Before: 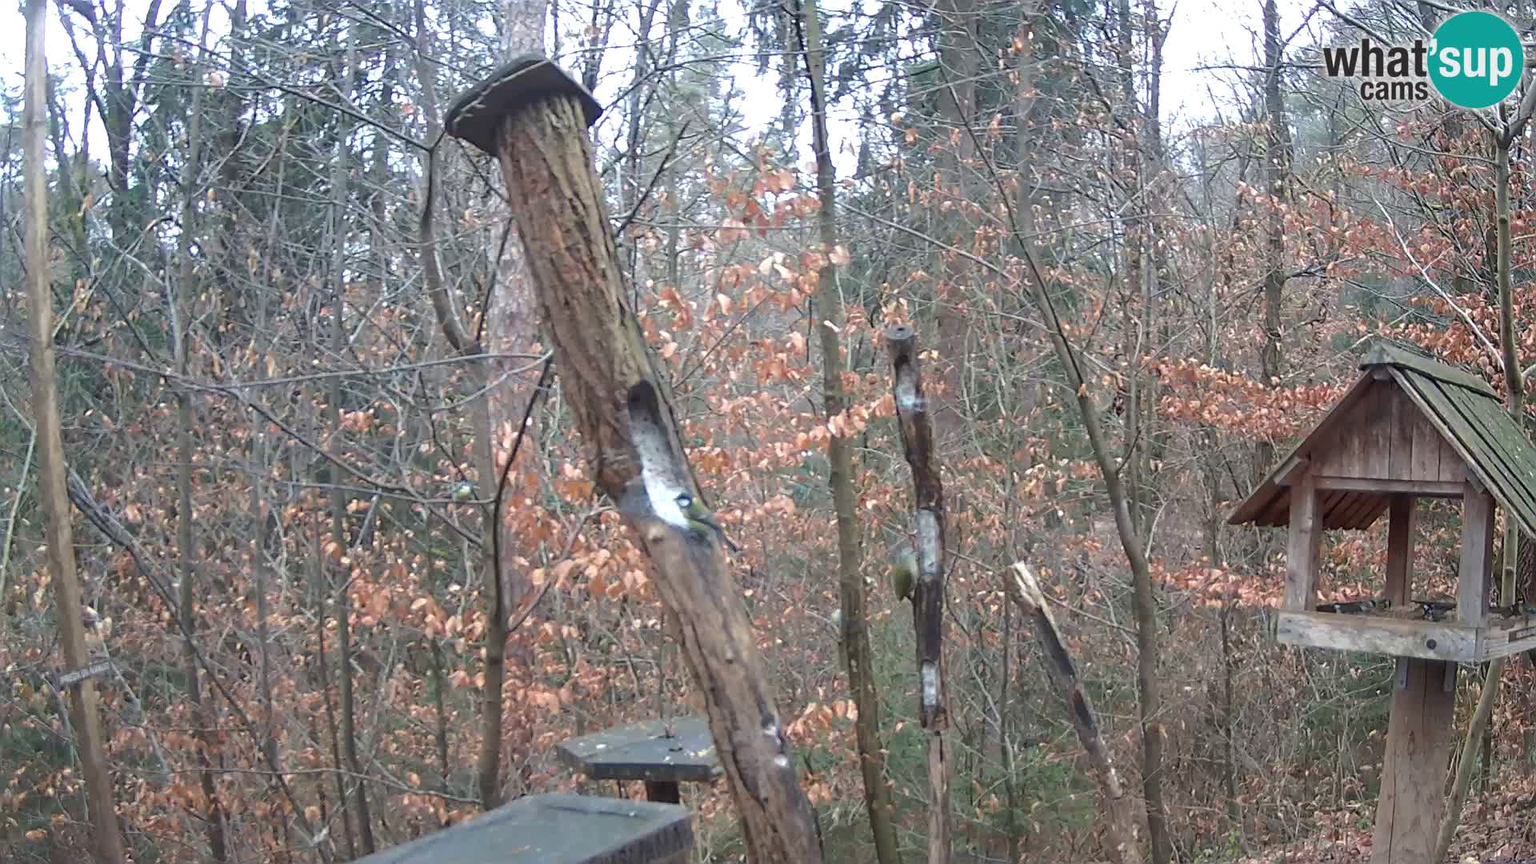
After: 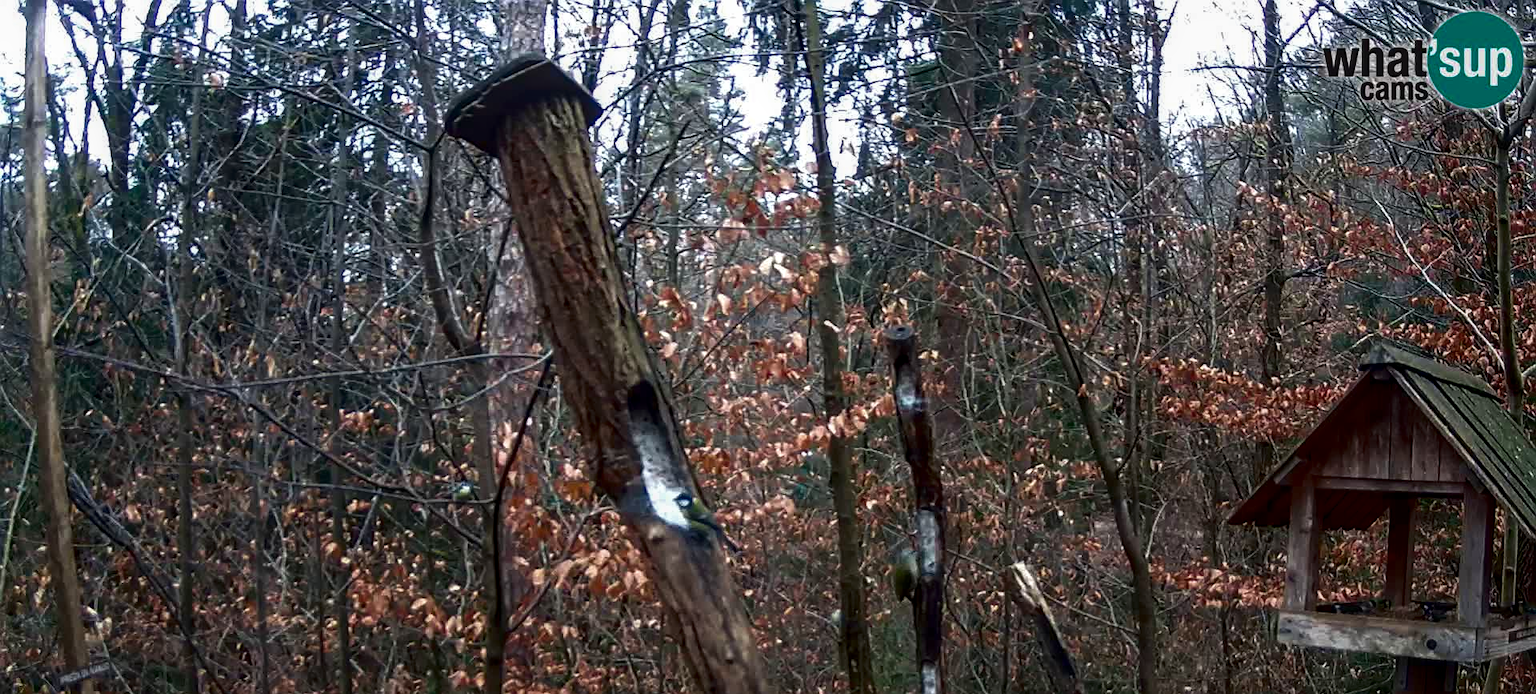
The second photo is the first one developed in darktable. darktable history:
local contrast: on, module defaults
crop: bottom 19.603%
contrast brightness saturation: contrast 0.09, brightness -0.577, saturation 0.172
